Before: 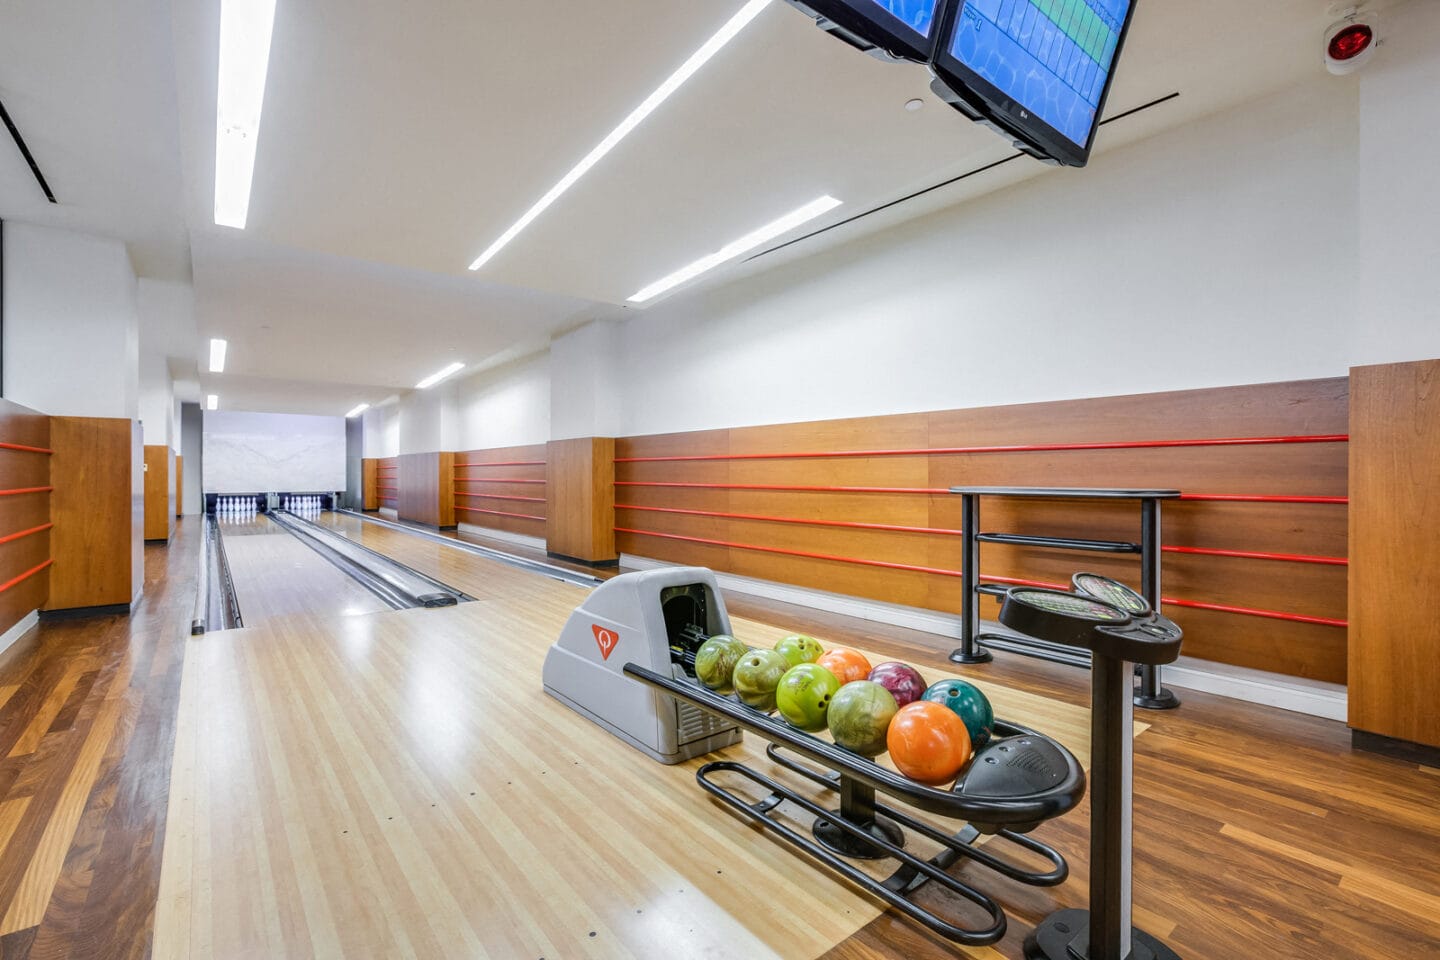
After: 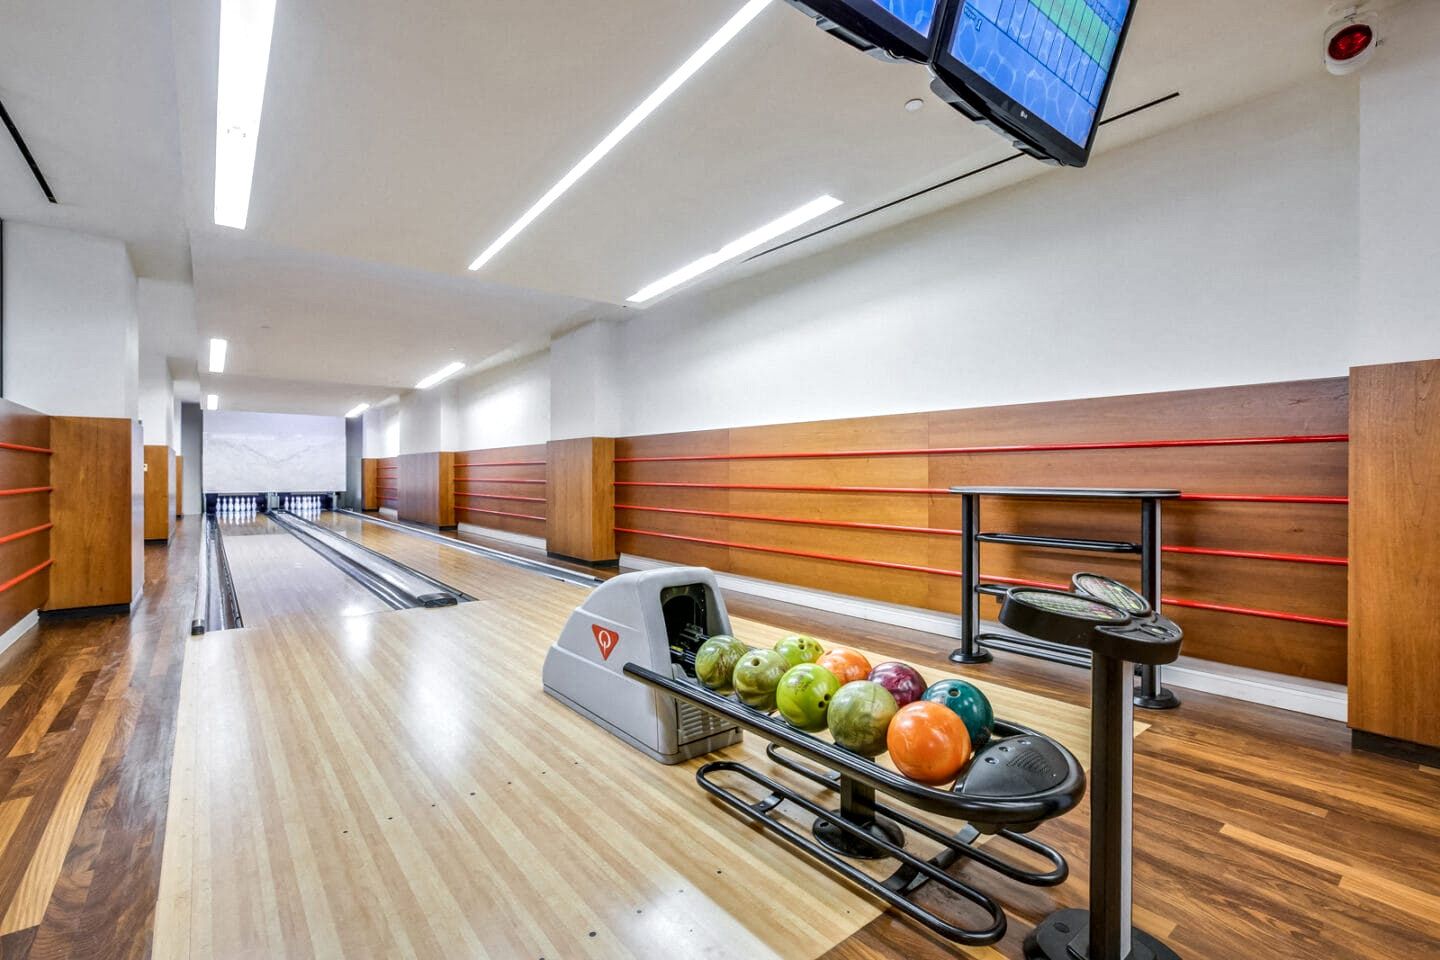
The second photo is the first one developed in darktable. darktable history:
local contrast: mode bilateral grid, contrast 20, coarseness 21, detail 150%, midtone range 0.2
